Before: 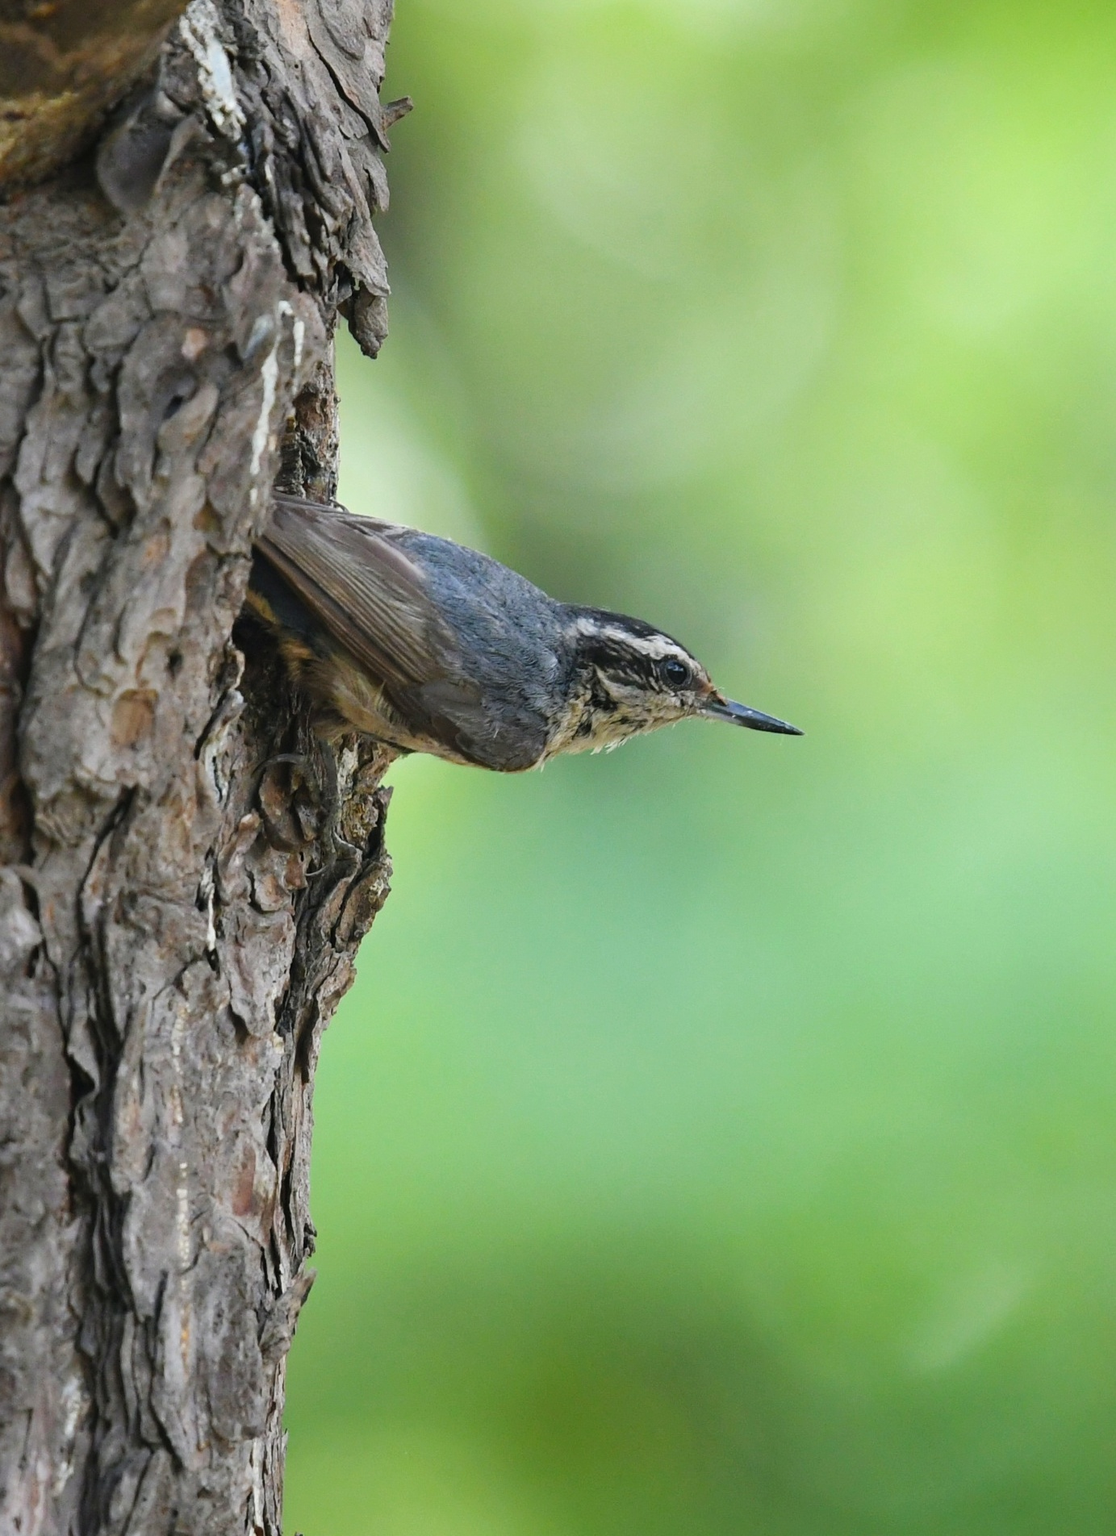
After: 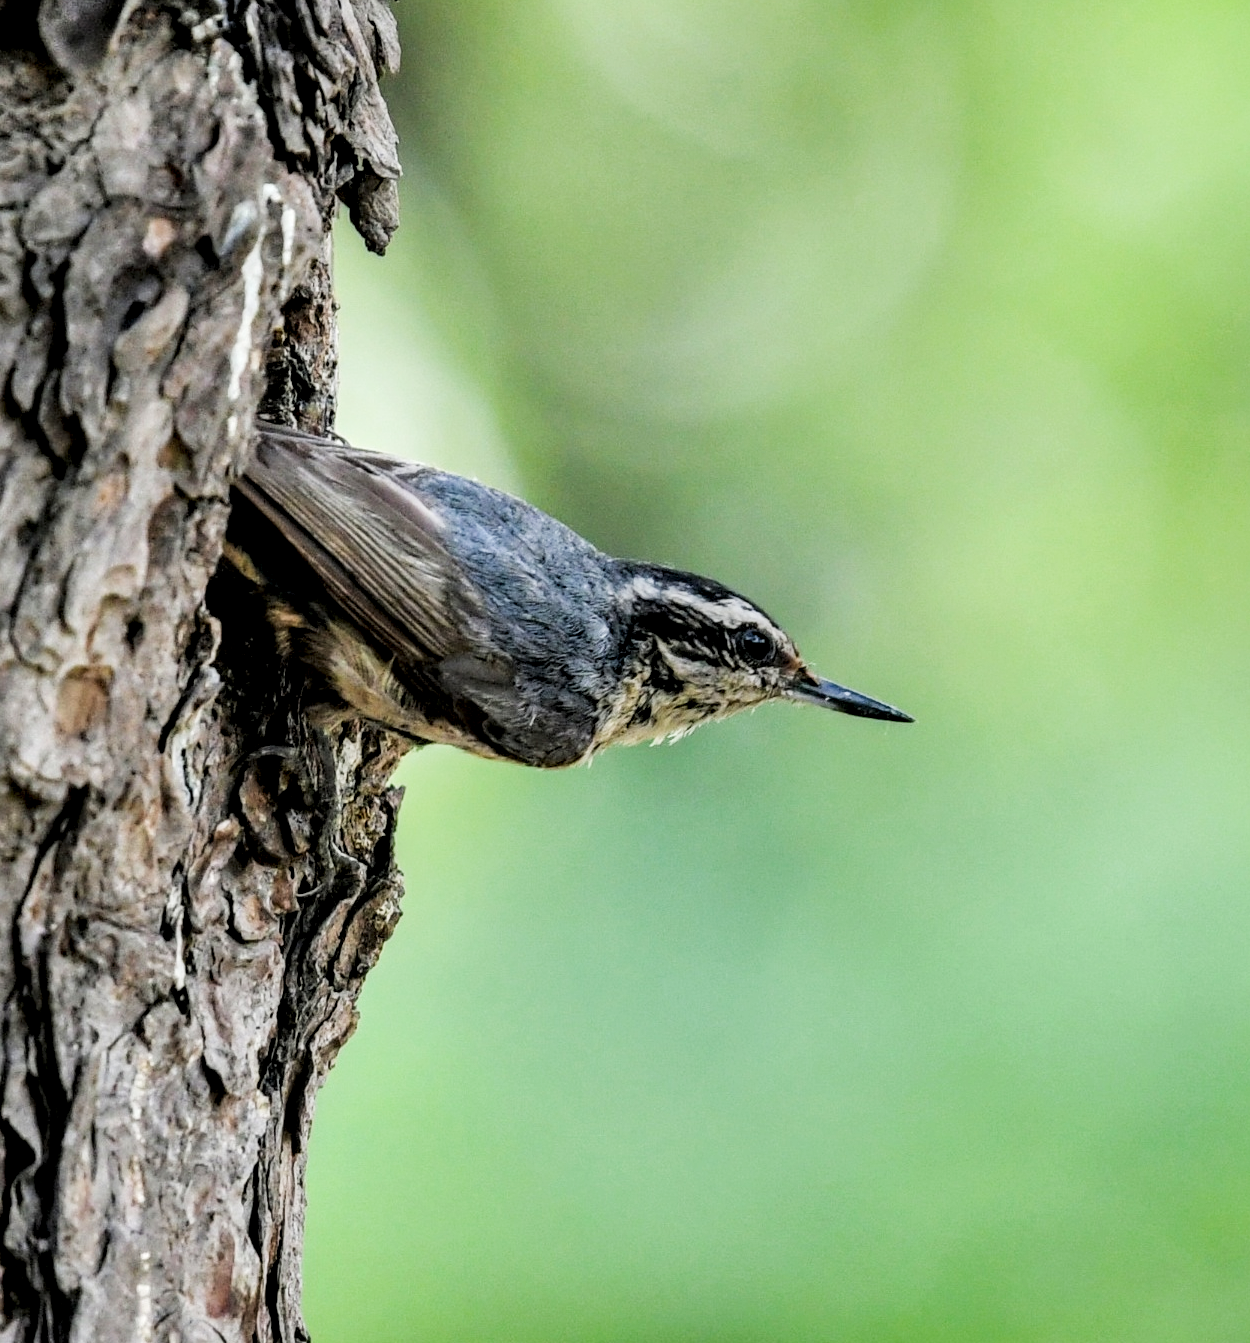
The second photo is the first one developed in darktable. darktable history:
crop: left 5.952%, top 9.976%, right 3.648%, bottom 19.454%
filmic rgb: black relative exposure -5.02 EV, white relative exposure 3.98 EV, hardness 2.9, contrast 1.297, highlights saturation mix -29.91%
exposure: black level correction 0.001, exposure 0.499 EV, compensate highlight preservation false
shadows and highlights: shadows 60.98, soften with gaussian
local contrast: detail 150%
